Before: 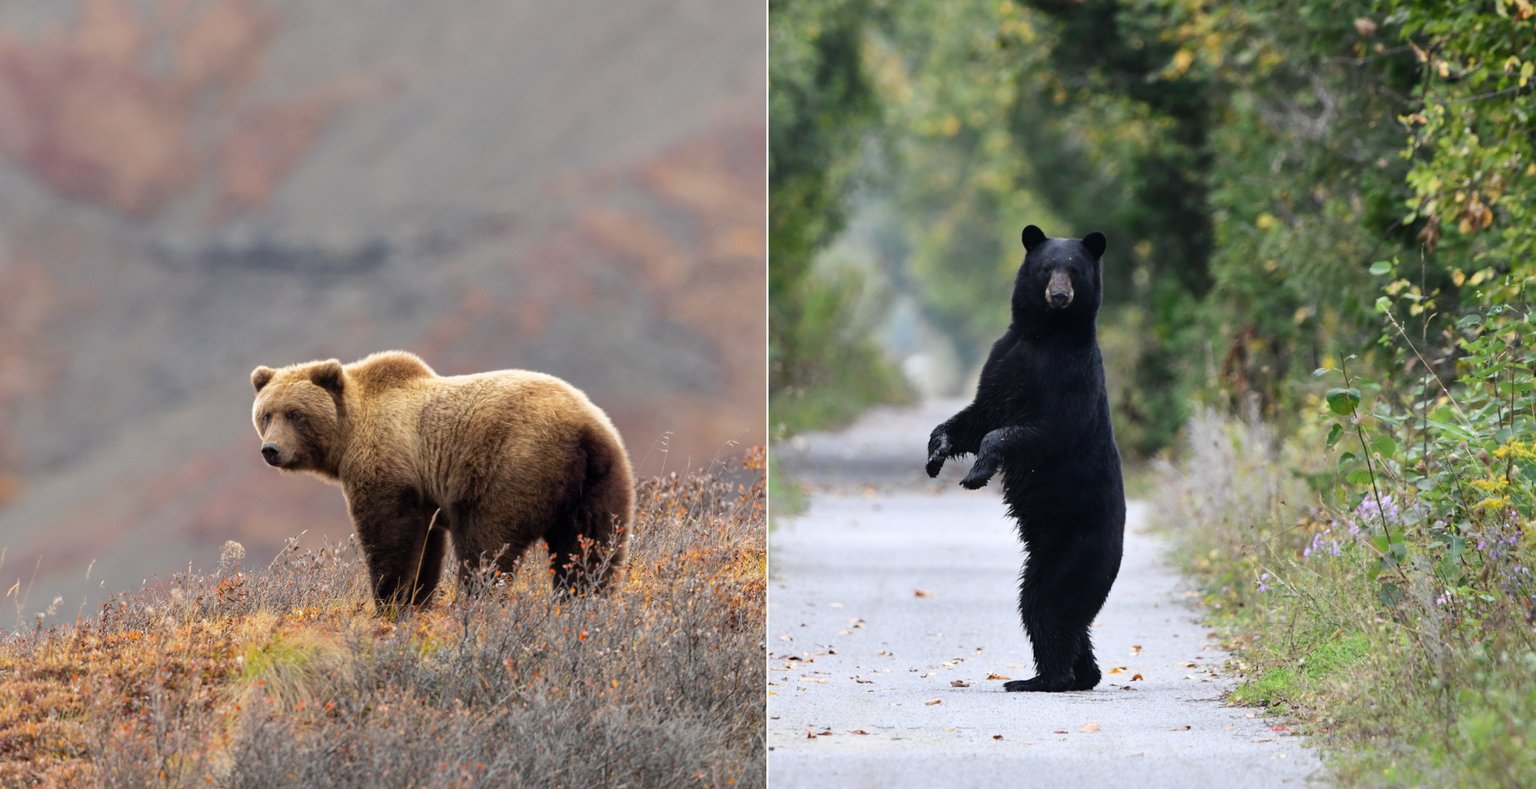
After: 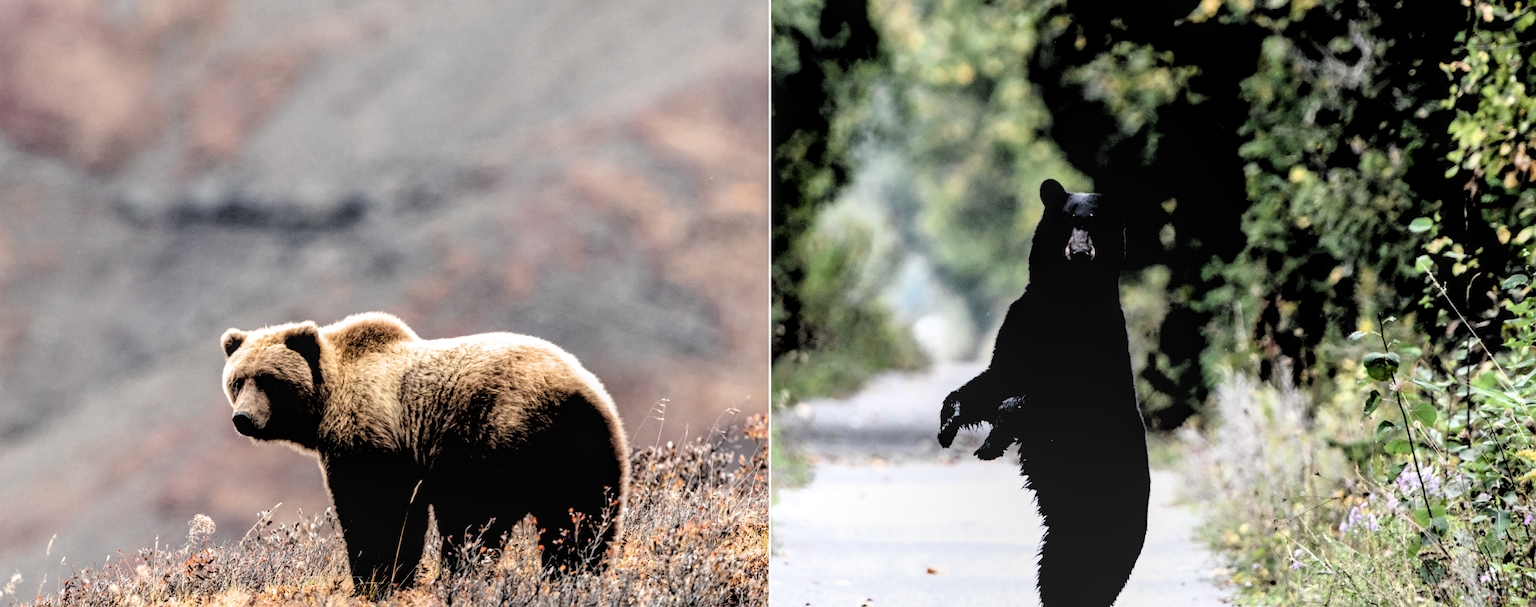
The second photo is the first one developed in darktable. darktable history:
local contrast: on, module defaults
filmic rgb: black relative exposure -1.14 EV, white relative exposure 2.09 EV, hardness 1.54, contrast 2.241
crop: left 2.781%, top 7.21%, right 3.02%, bottom 20.355%
